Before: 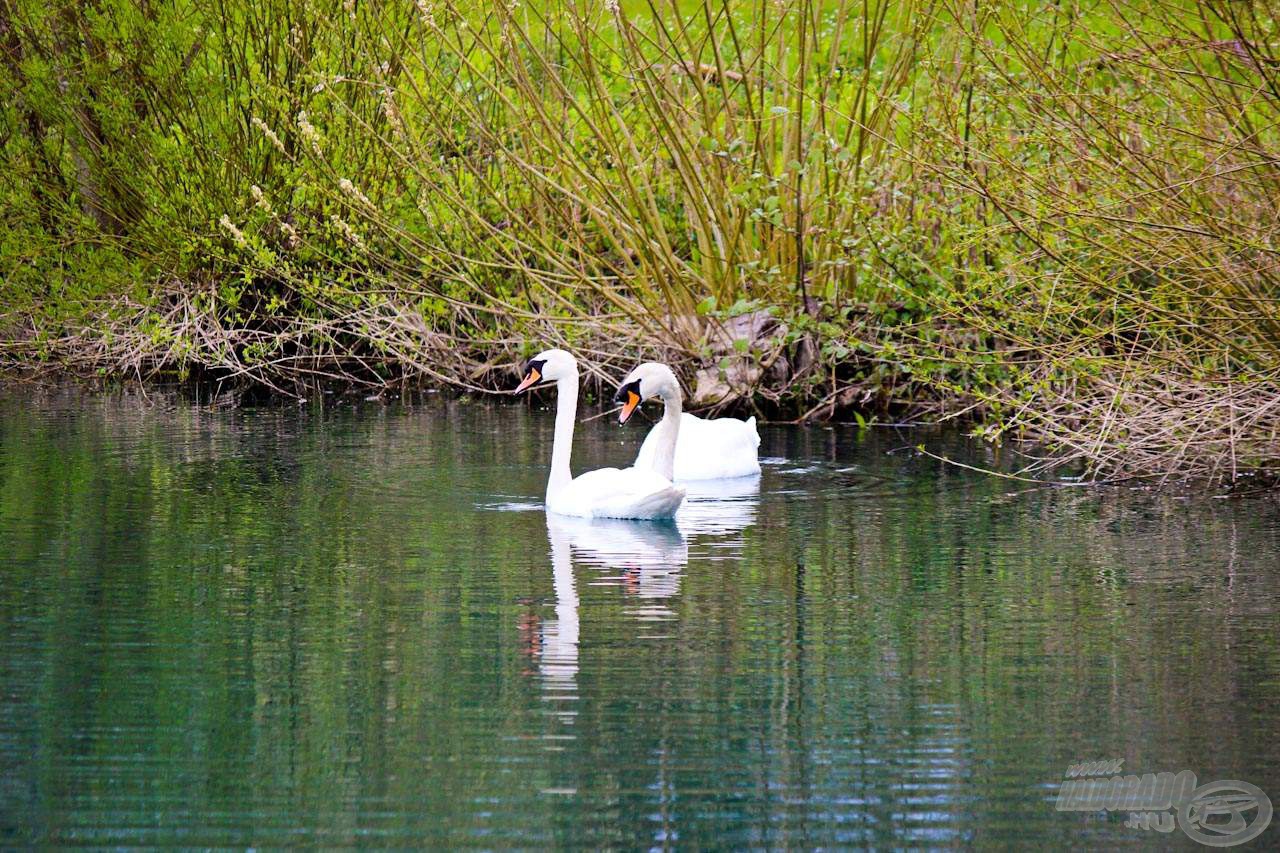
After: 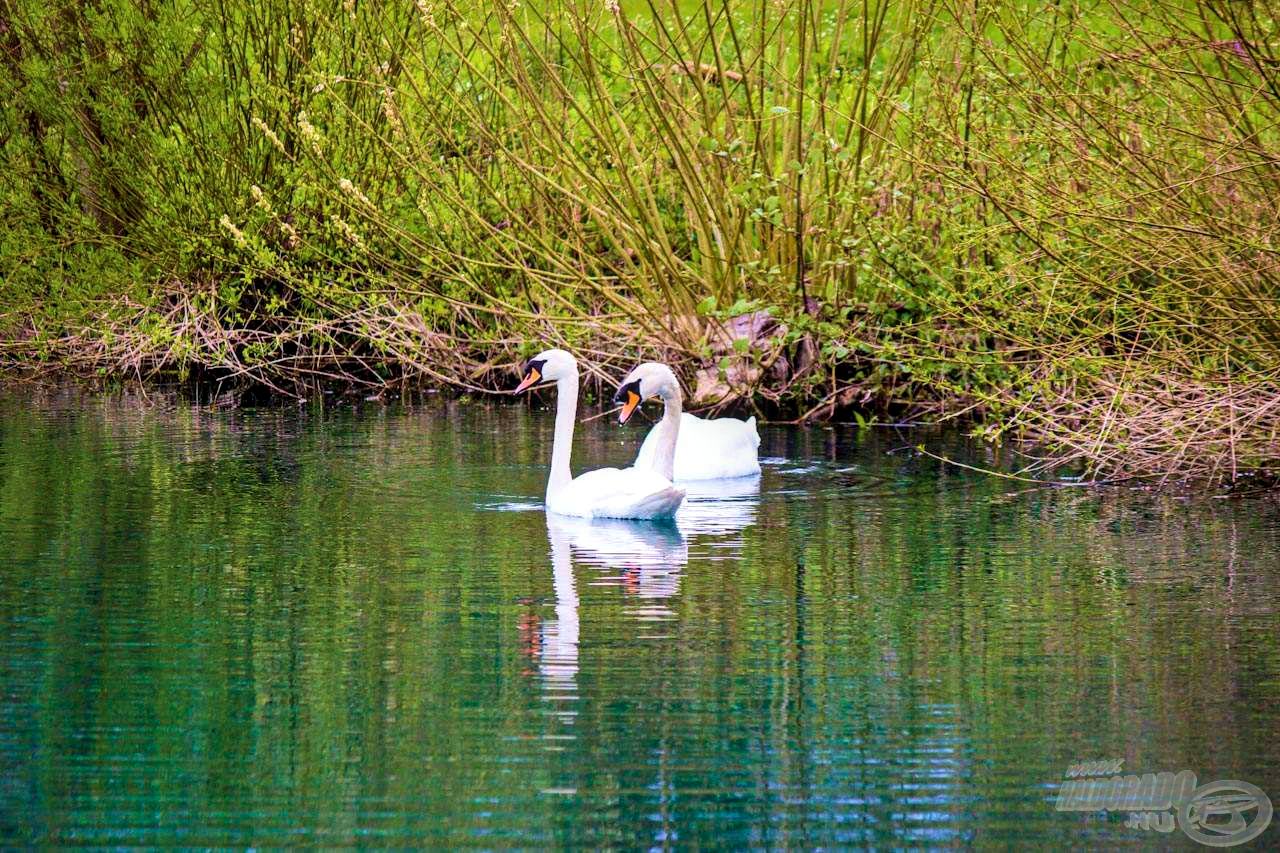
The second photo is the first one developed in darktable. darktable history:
velvia: strength 75%
color correction: highlights a* -0.182, highlights b* -0.124
local contrast: on, module defaults
